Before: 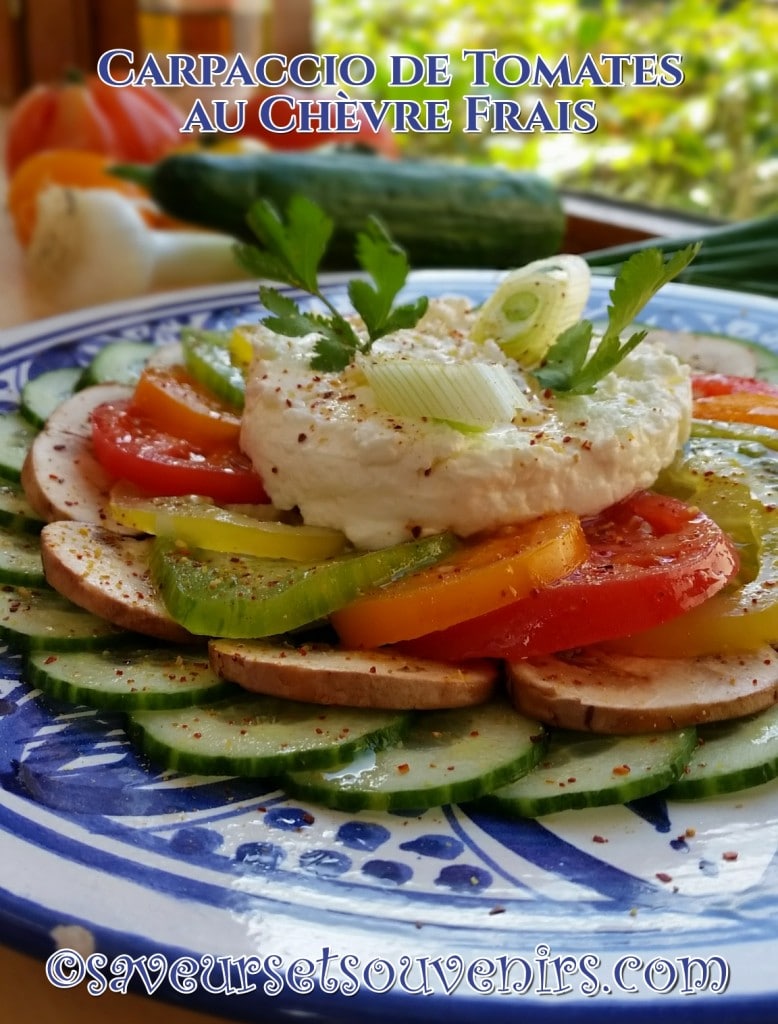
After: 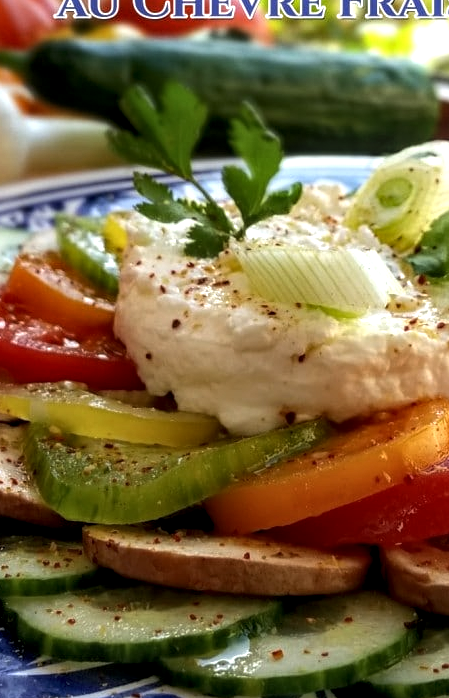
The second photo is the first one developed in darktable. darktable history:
crop: left 16.202%, top 11.208%, right 26.045%, bottom 20.557%
exposure: exposure -0.153 EV, compensate highlight preservation false
tone equalizer: -8 EV 0.001 EV, -7 EV -0.002 EV, -6 EV 0.002 EV, -5 EV -0.03 EV, -4 EV -0.116 EV, -3 EV -0.169 EV, -2 EV 0.24 EV, -1 EV 0.702 EV, +0 EV 0.493 EV
local contrast: highlights 61%, detail 143%, midtone range 0.428
